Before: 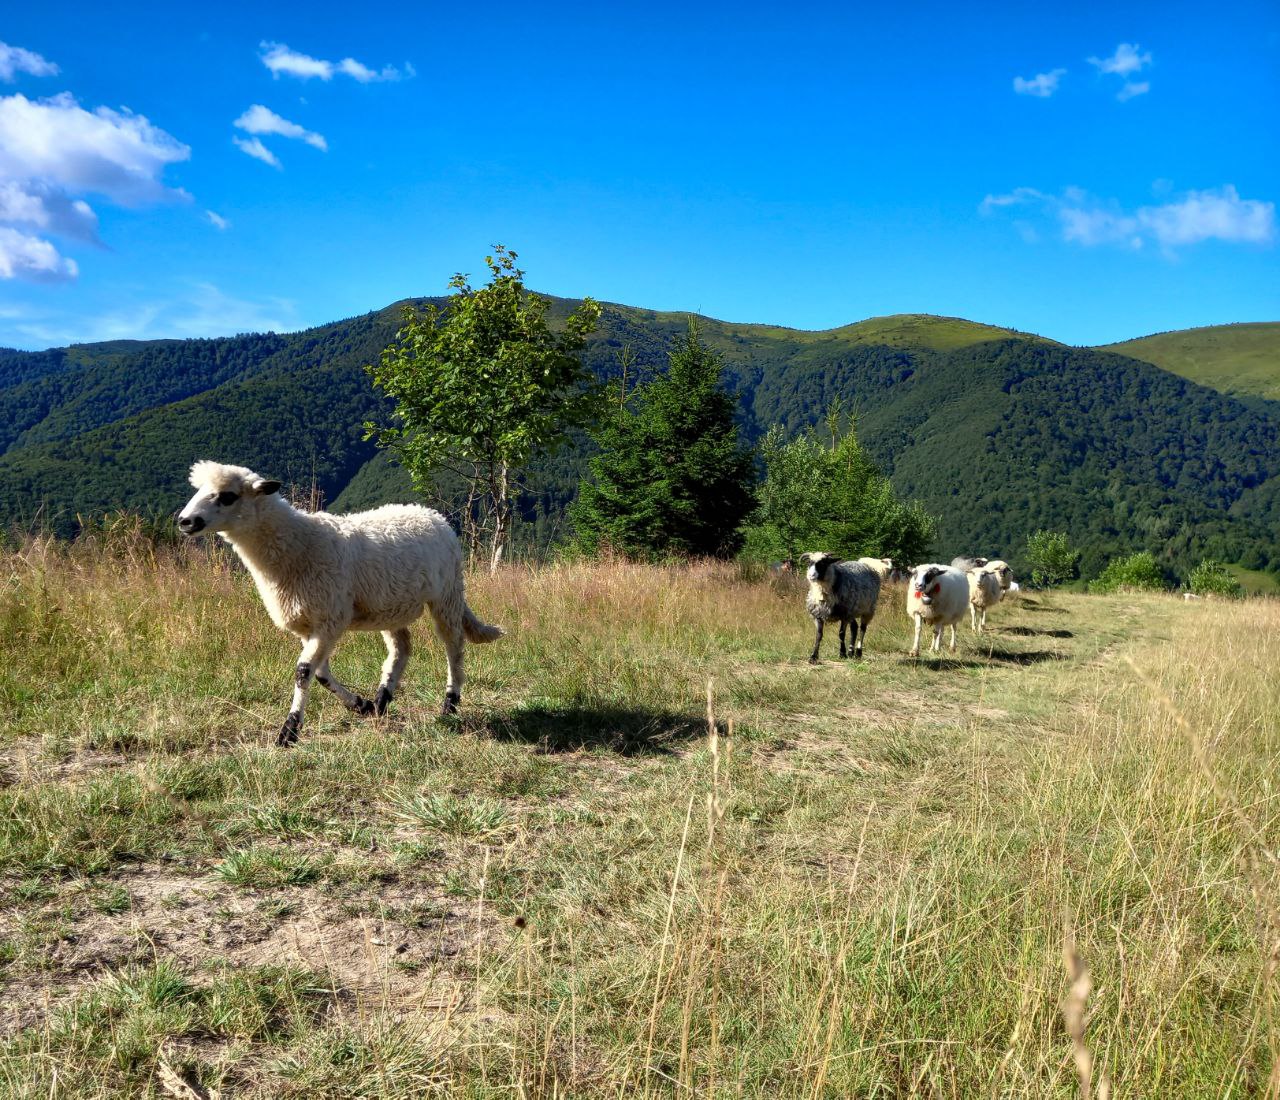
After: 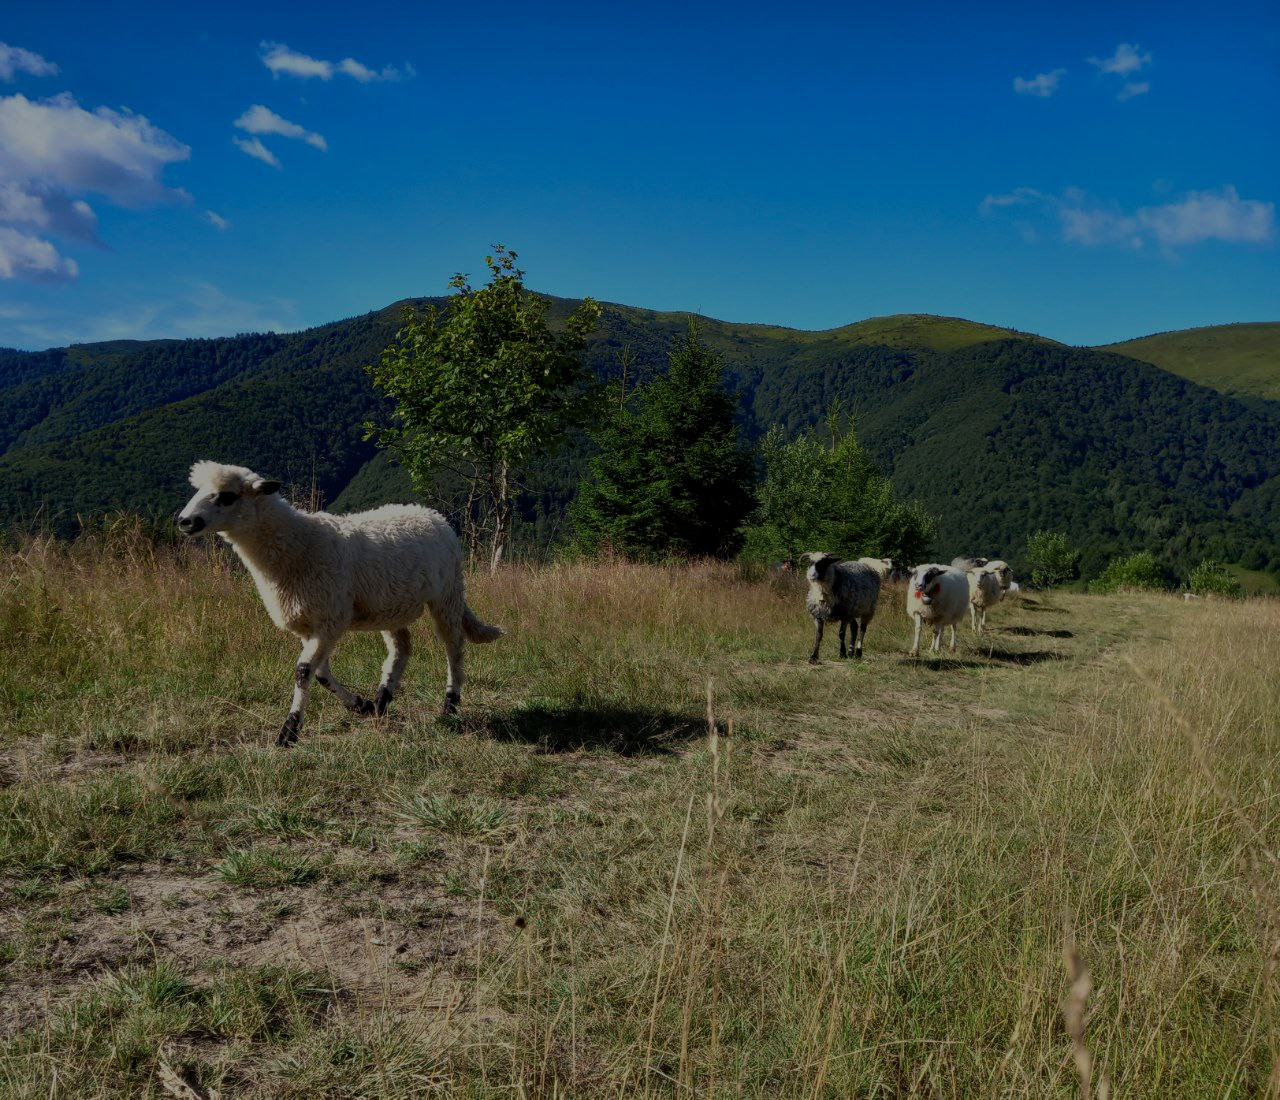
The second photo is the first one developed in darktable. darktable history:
exposure: exposure -1.546 EV, compensate exposure bias true, compensate highlight preservation false
